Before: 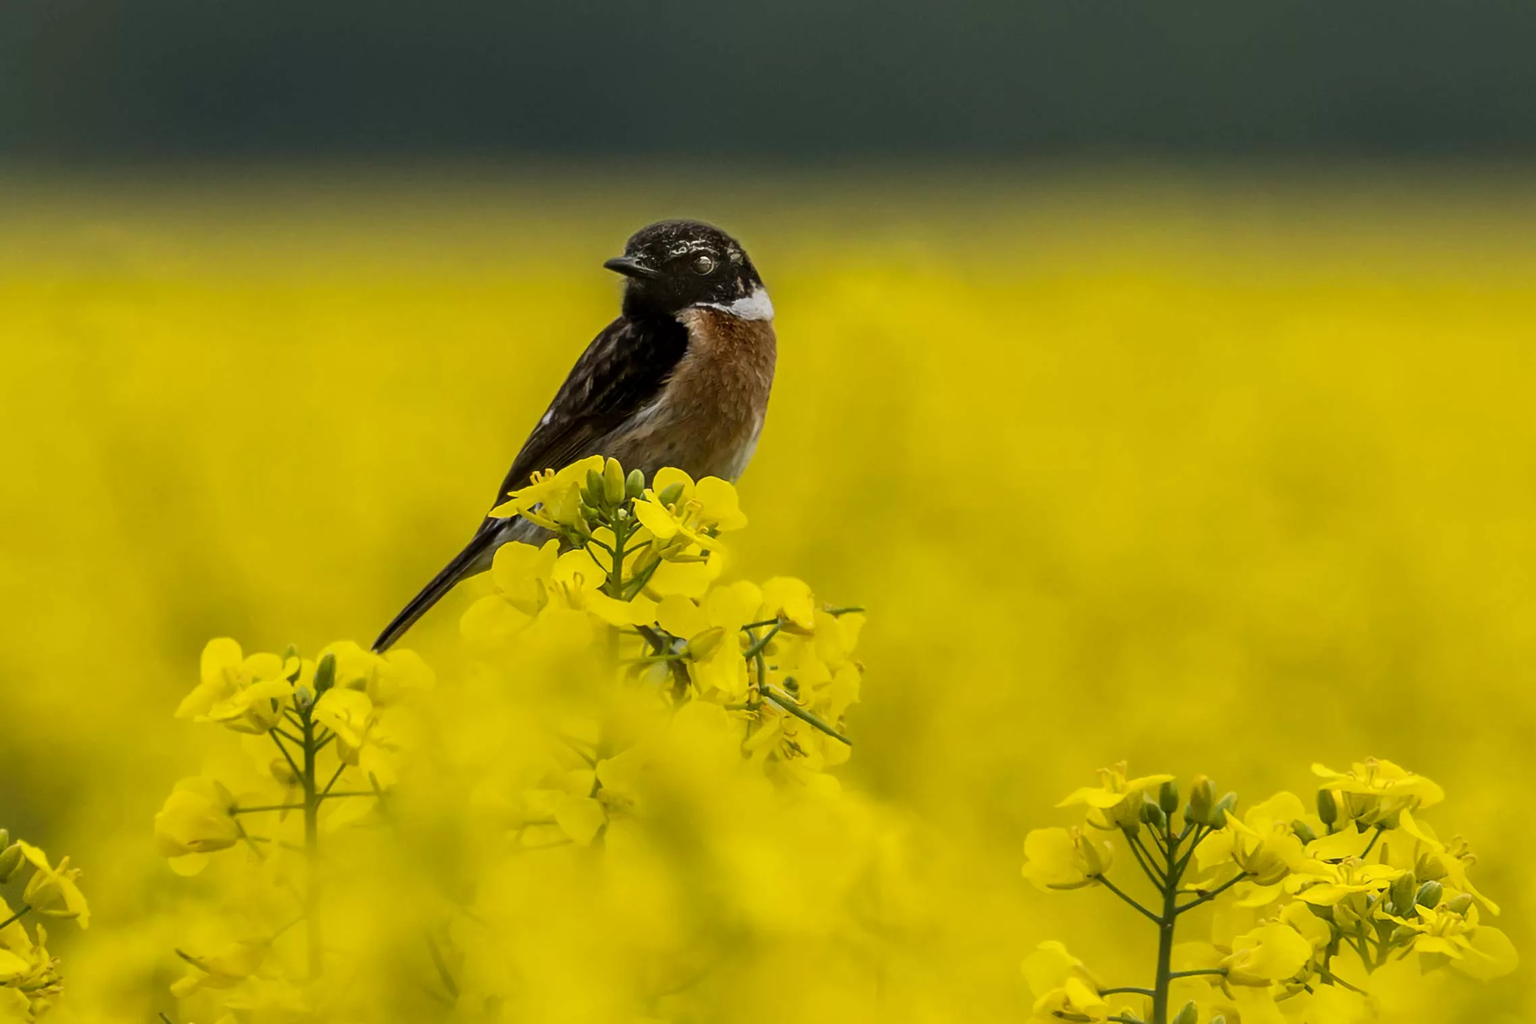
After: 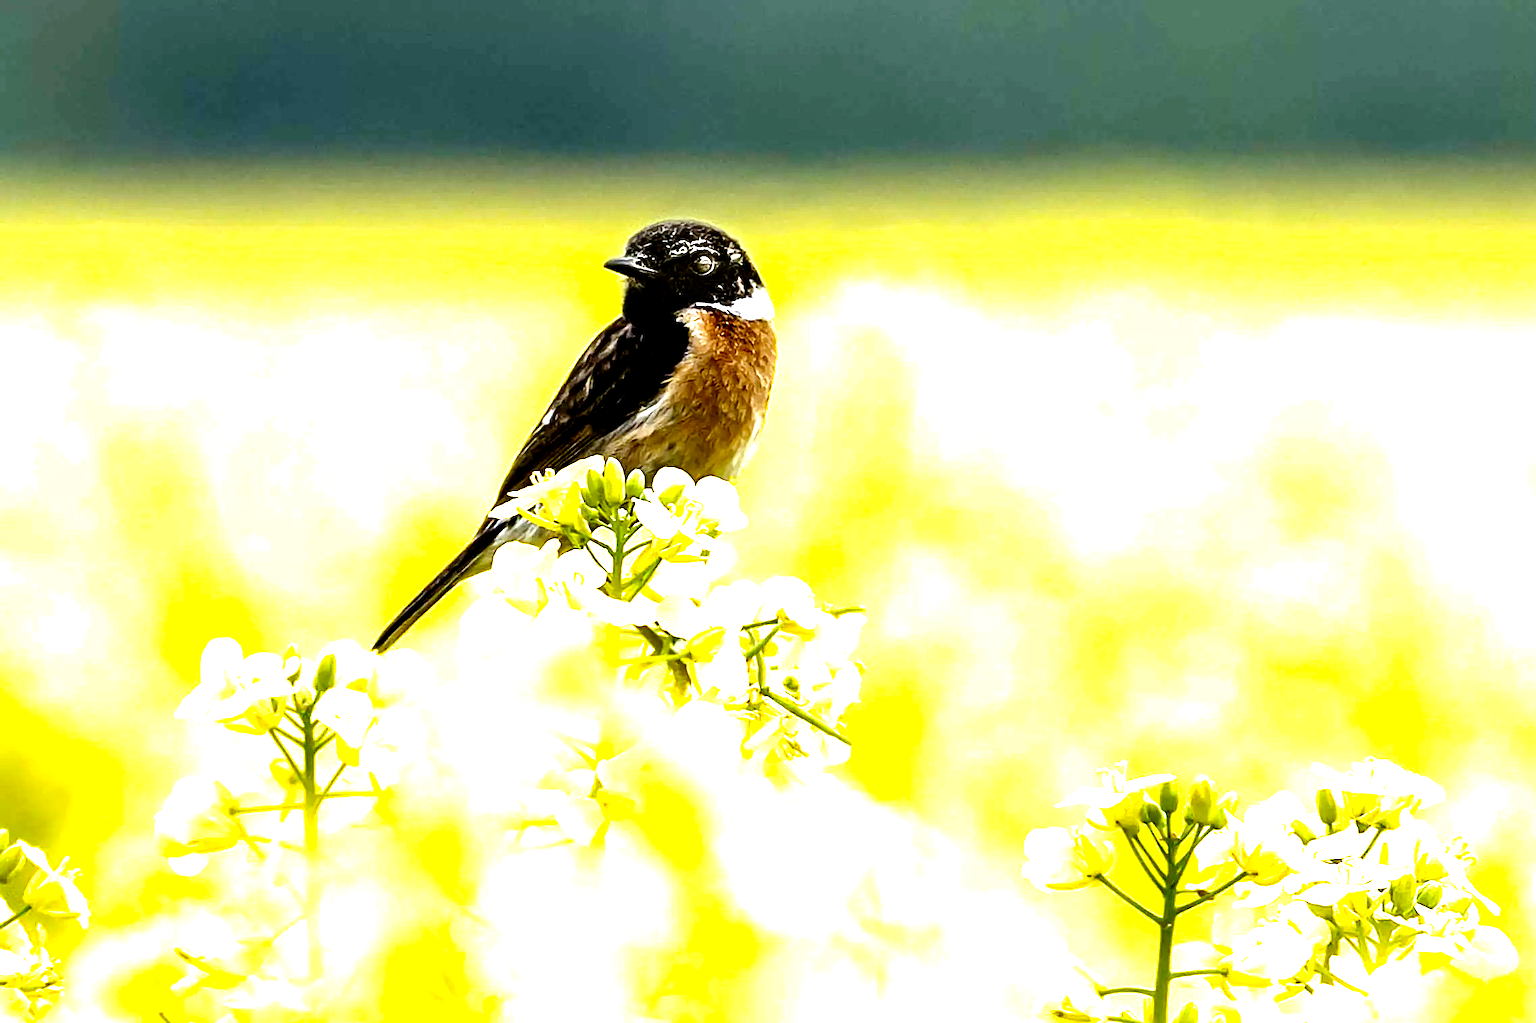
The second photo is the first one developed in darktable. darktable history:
white balance: red 0.954, blue 1.079
levels: levels [0, 0.394, 0.787]
sharpen: on, module defaults
exposure: black level correction 0.002, compensate highlight preservation false
filmic rgb: middle gray luminance 8.8%, black relative exposure -6.3 EV, white relative exposure 2.7 EV, threshold 6 EV, target black luminance 0%, hardness 4.74, latitude 73.47%, contrast 1.332, shadows ↔ highlights balance 10.13%, add noise in highlights 0, preserve chrominance no, color science v3 (2019), use custom middle-gray values true, iterations of high-quality reconstruction 0, contrast in highlights soft, enable highlight reconstruction true
tone equalizer: on, module defaults
